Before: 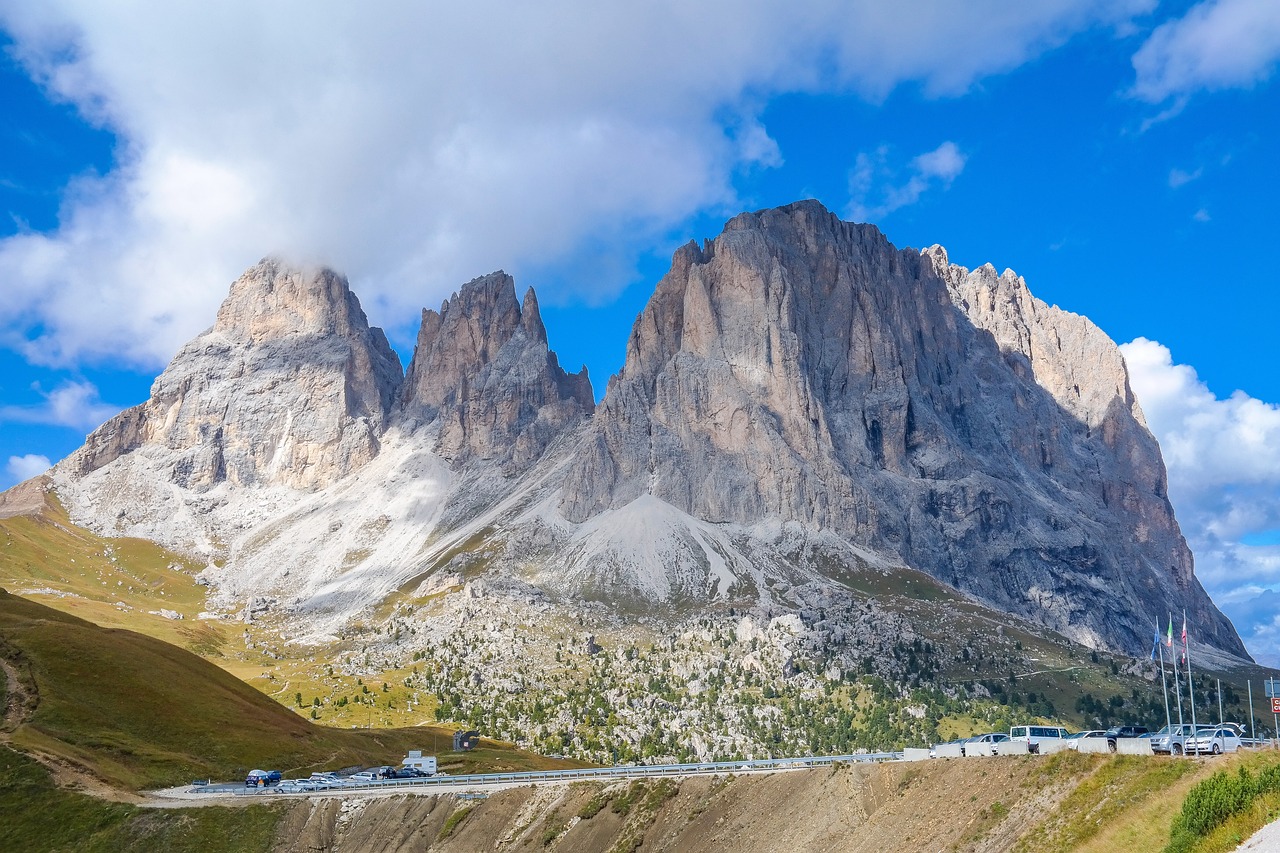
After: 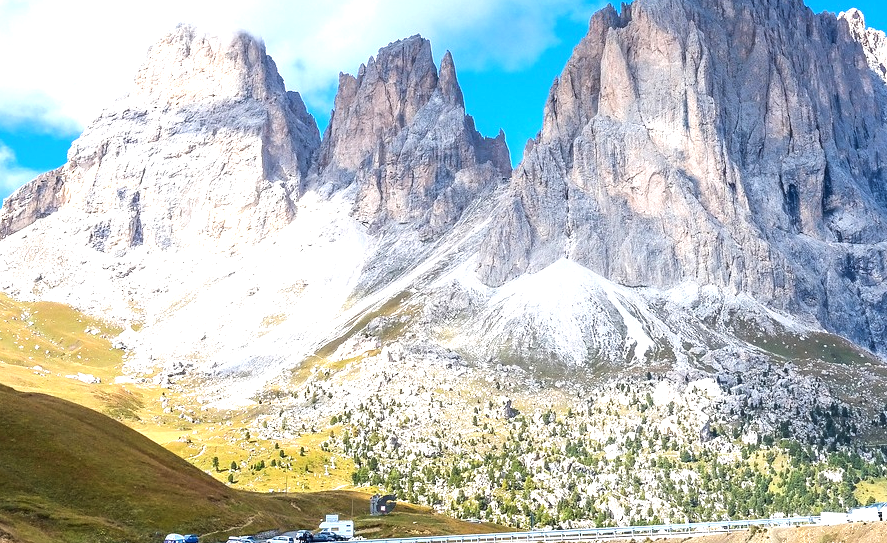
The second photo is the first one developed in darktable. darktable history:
tone equalizer: -8 EV -0.417 EV, -7 EV -0.389 EV, -6 EV -0.333 EV, -5 EV -0.222 EV, -3 EV 0.222 EV, -2 EV 0.333 EV, -1 EV 0.389 EV, +0 EV 0.417 EV, edges refinement/feathering 500, mask exposure compensation -1.57 EV, preserve details no
exposure: exposure 0.74 EV, compensate highlight preservation false
crop: left 6.488%, top 27.668%, right 24.183%, bottom 8.656%
local contrast: mode bilateral grid, contrast 100, coarseness 100, detail 94%, midtone range 0.2
